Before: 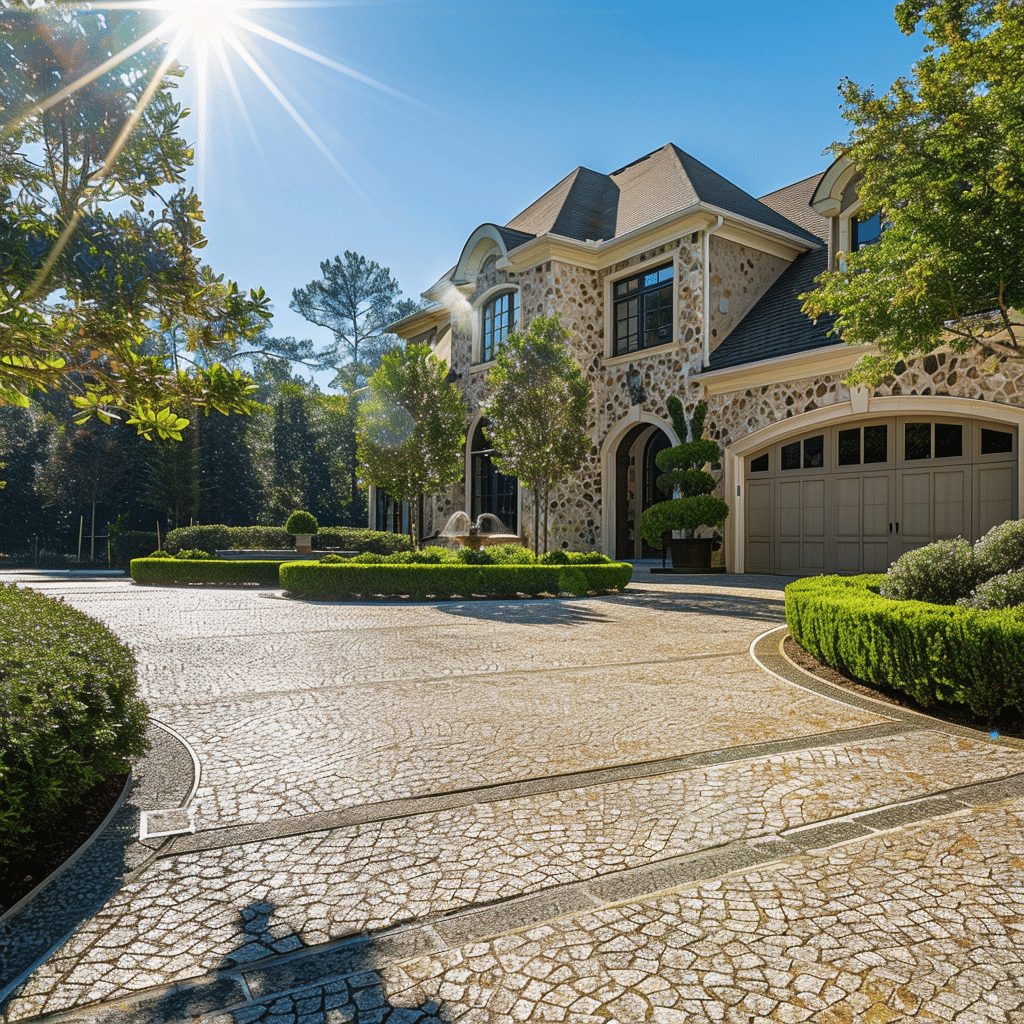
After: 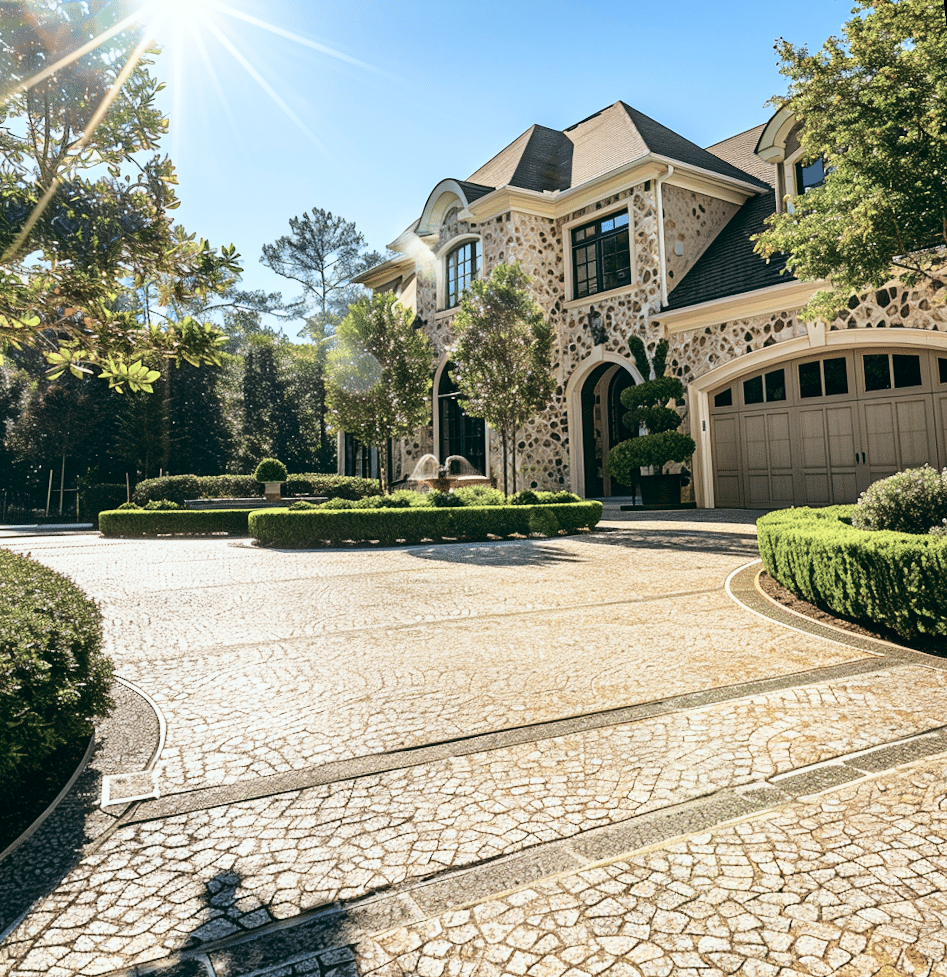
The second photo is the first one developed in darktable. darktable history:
color balance: lift [1, 0.994, 1.002, 1.006], gamma [0.957, 1.081, 1.016, 0.919], gain [0.97, 0.972, 1.01, 1.028], input saturation 91.06%, output saturation 79.8%
rotate and perspective: rotation -1.68°, lens shift (vertical) -0.146, crop left 0.049, crop right 0.912, crop top 0.032, crop bottom 0.96
base curve: curves: ch0 [(0, 0) (0.028, 0.03) (0.121, 0.232) (0.46, 0.748) (0.859, 0.968) (1, 1)]
